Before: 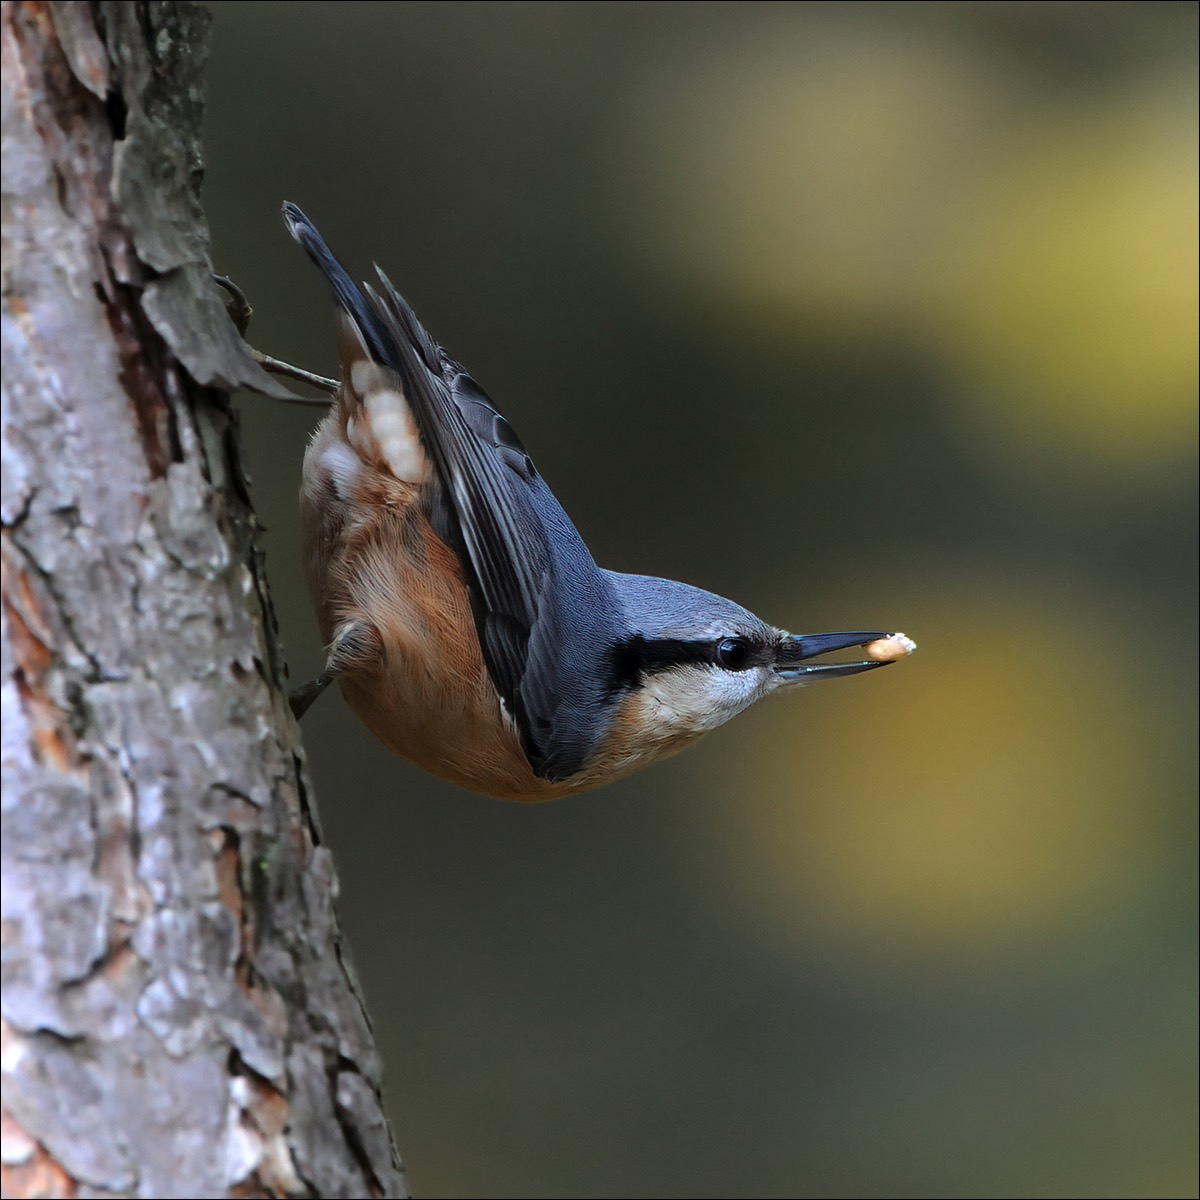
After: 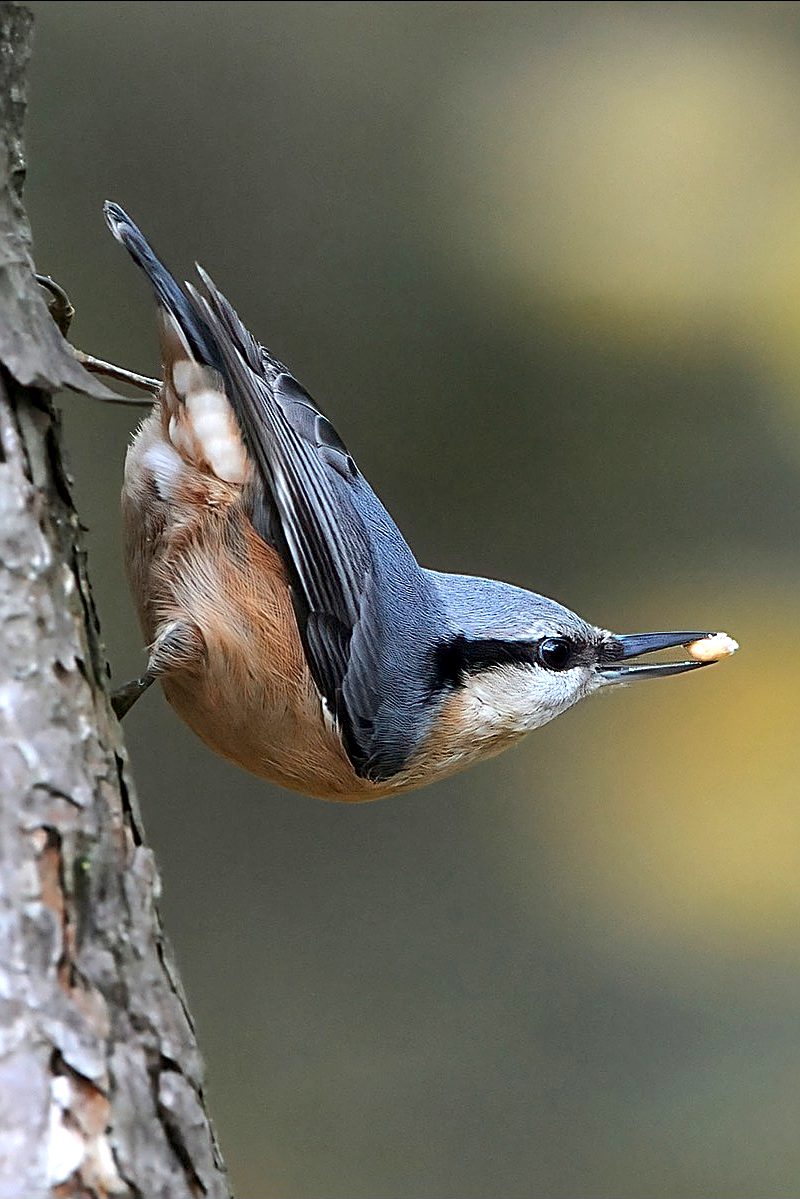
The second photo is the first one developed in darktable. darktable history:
sharpen: amount 0.901
crop and rotate: left 14.904%, right 18.421%
exposure: black level correction 0, exposure 0.498 EV, compensate highlight preservation false
local contrast: mode bilateral grid, contrast 19, coarseness 51, detail 119%, midtone range 0.2
